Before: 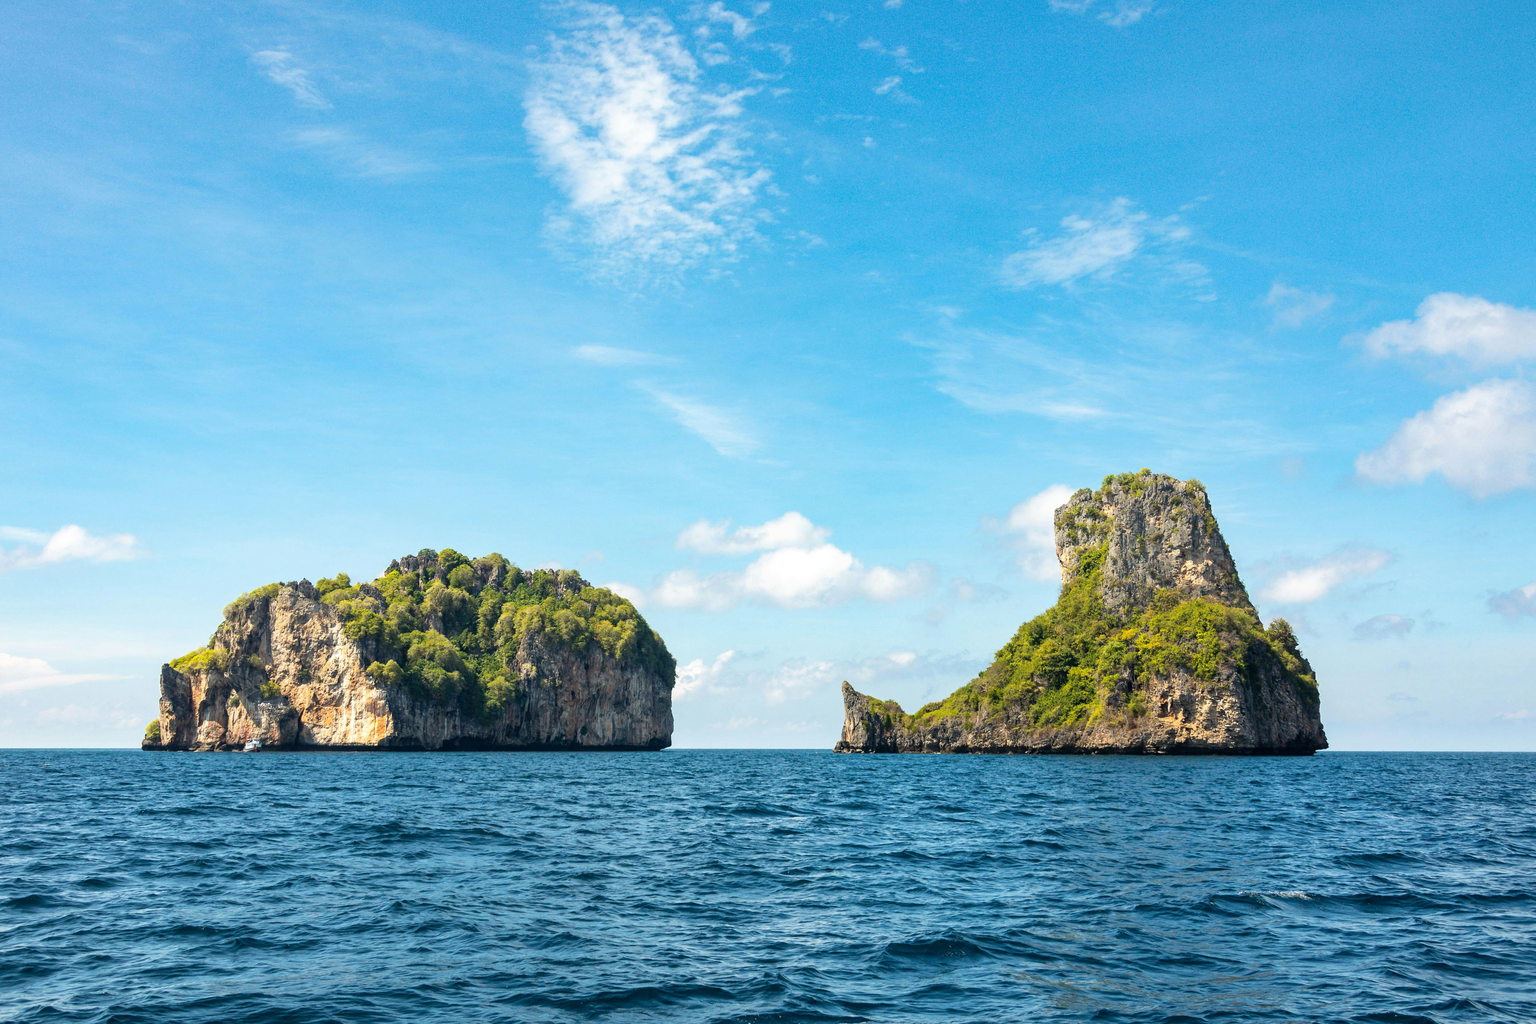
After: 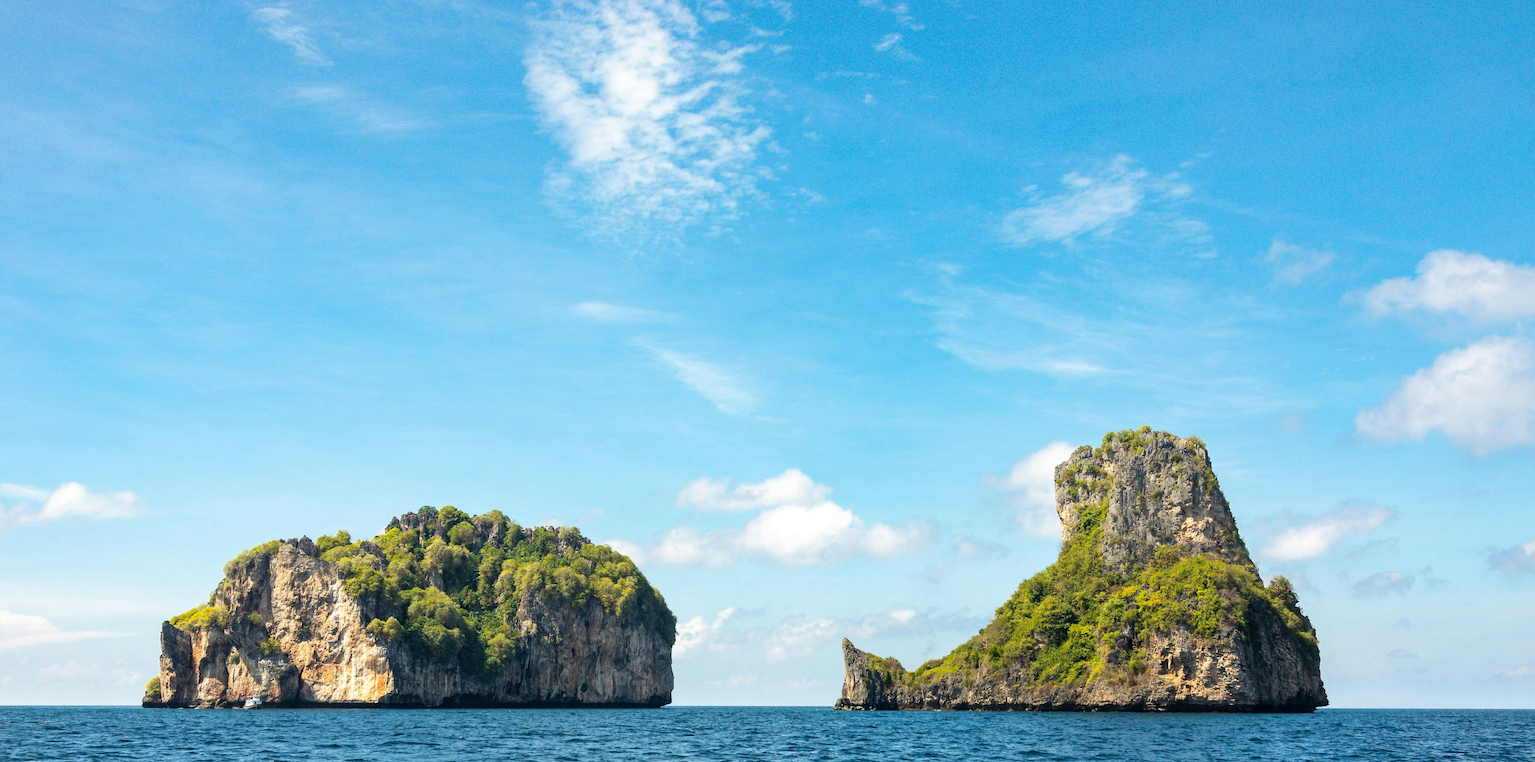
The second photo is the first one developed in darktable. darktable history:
crop: top 4.23%, bottom 21.344%
